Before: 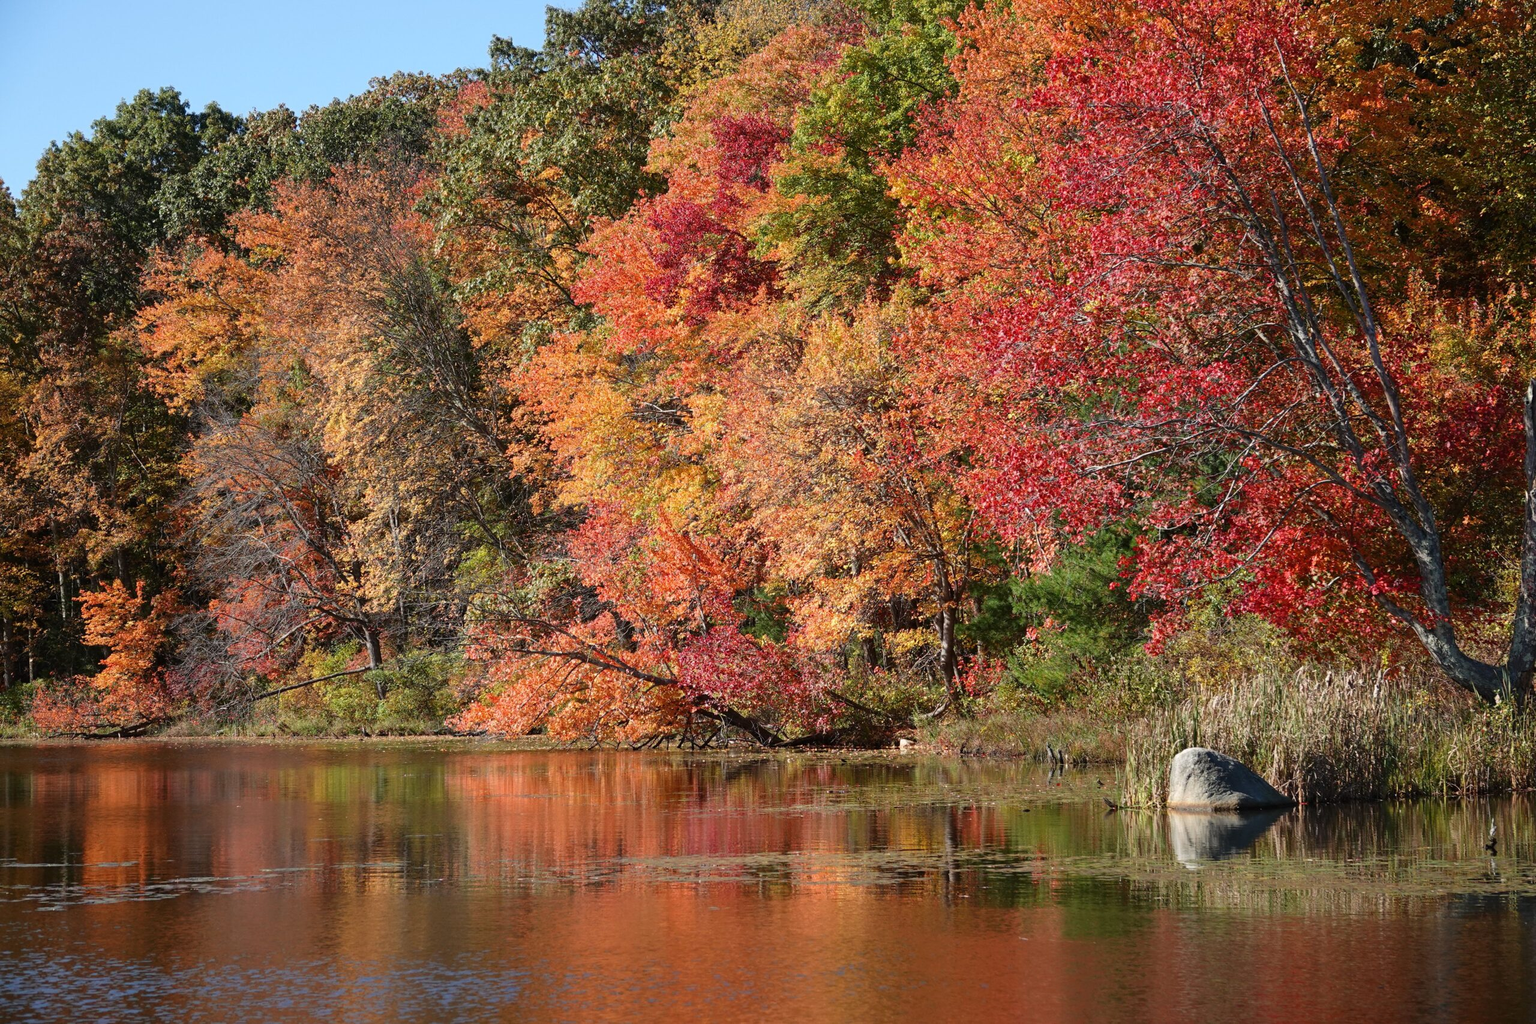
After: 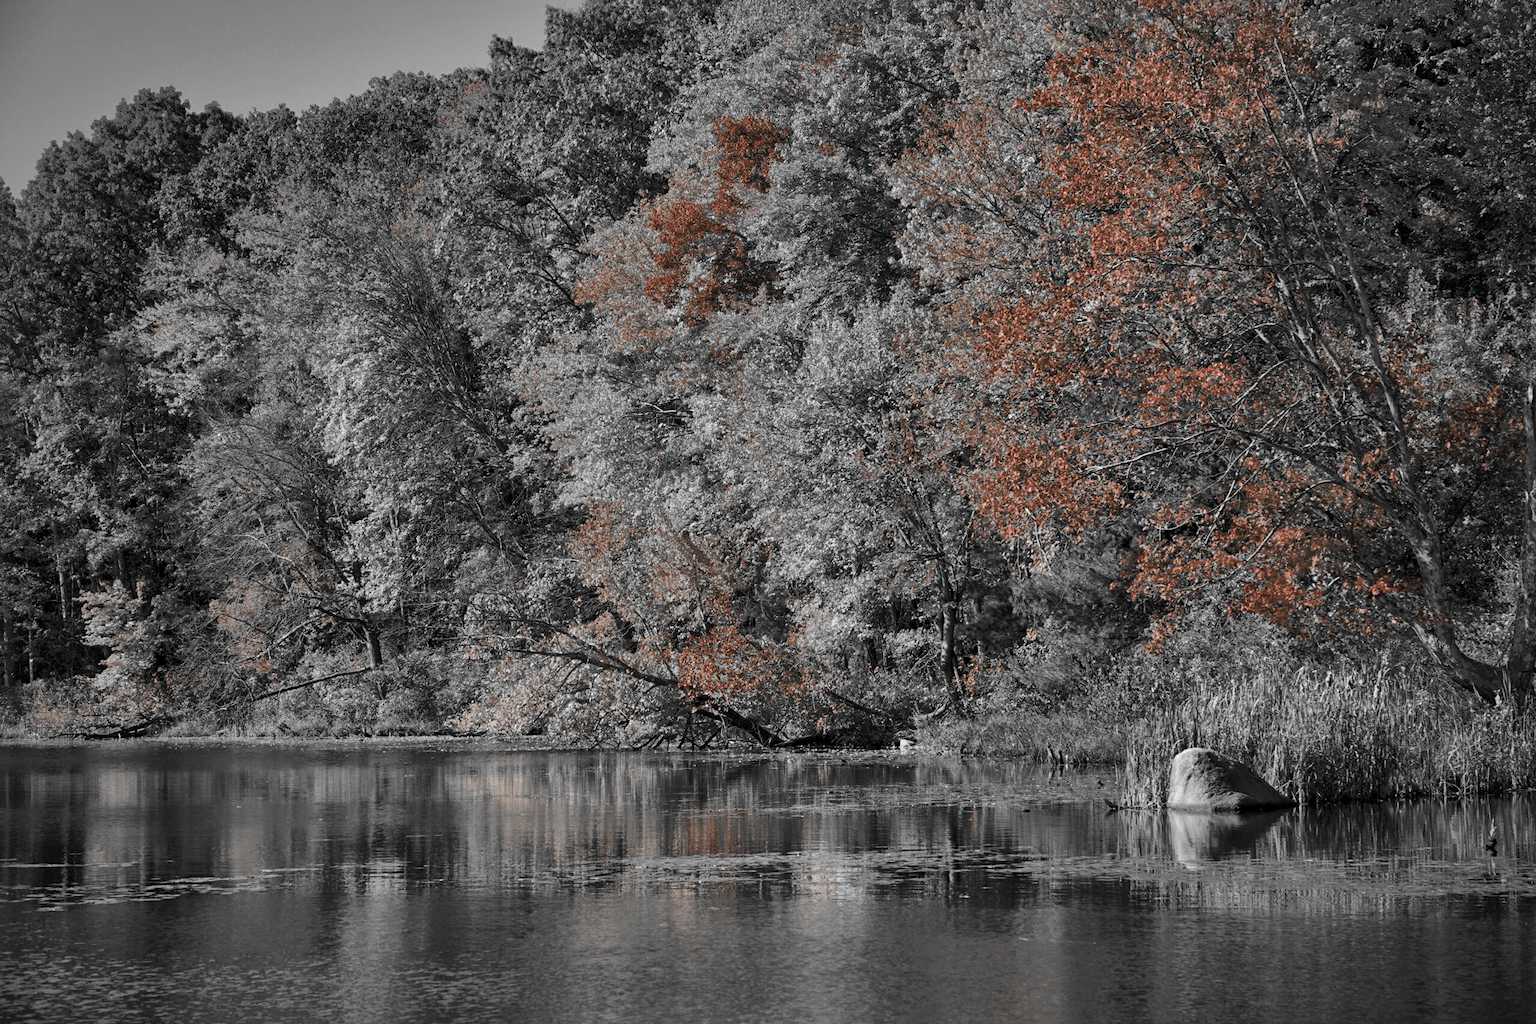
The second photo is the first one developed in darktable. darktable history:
color correction: highlights a* 8.98, highlights b* 15.09, shadows a* -0.49, shadows b* 26.52
vignetting: fall-off start 91%, fall-off radius 39.39%, brightness -0.182, saturation -0.3, width/height ratio 1.219, shape 1.3, dithering 8-bit output, unbound false
color zones: curves: ch1 [(0, 0.006) (0.094, 0.285) (0.171, 0.001) (0.429, 0.001) (0.571, 0.003) (0.714, 0.004) (0.857, 0.004) (1, 0.006)] | blend: blend mode normal, opacity 86%; mask: uniform (no mask)
local contrast: mode bilateral grid, contrast 25, coarseness 60, detail 151%, midtone range 0.2
tone mapping: contrast compression 1.5, spatial extent 10 | blend: blend mode average, opacity 100%; mask: uniform (no mask)
contrast equalizer: y [[0.5 ×6], [0.5 ×6], [0.975, 0.964, 0.925, 0.865, 0.793, 0.721], [0 ×6], [0 ×6]]
